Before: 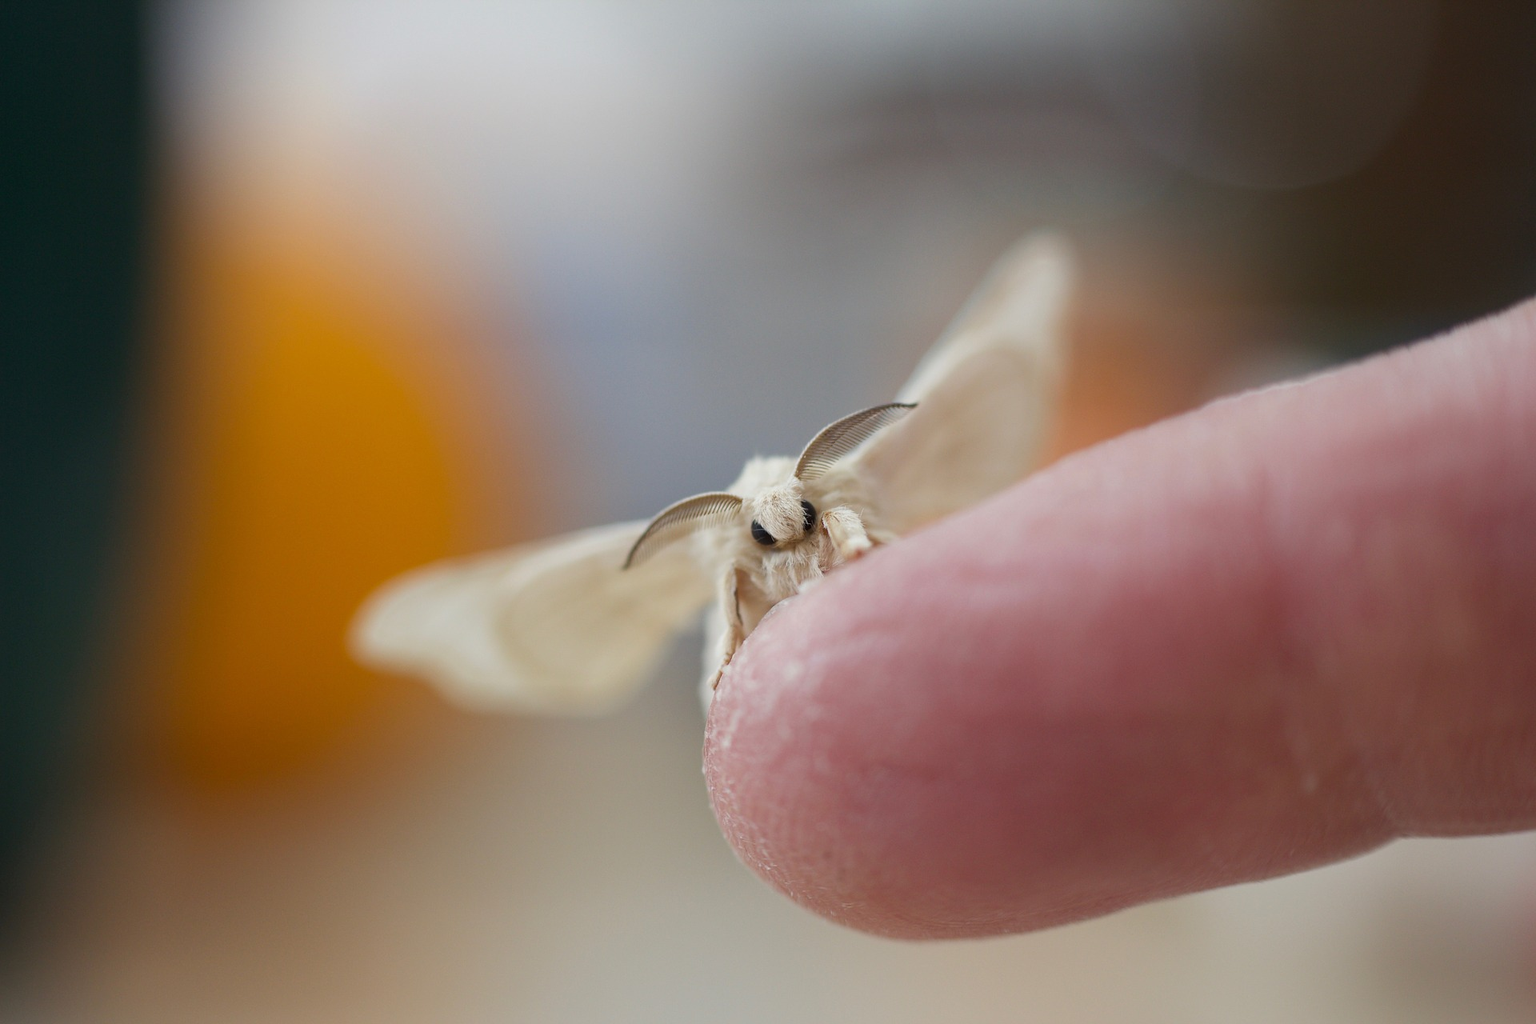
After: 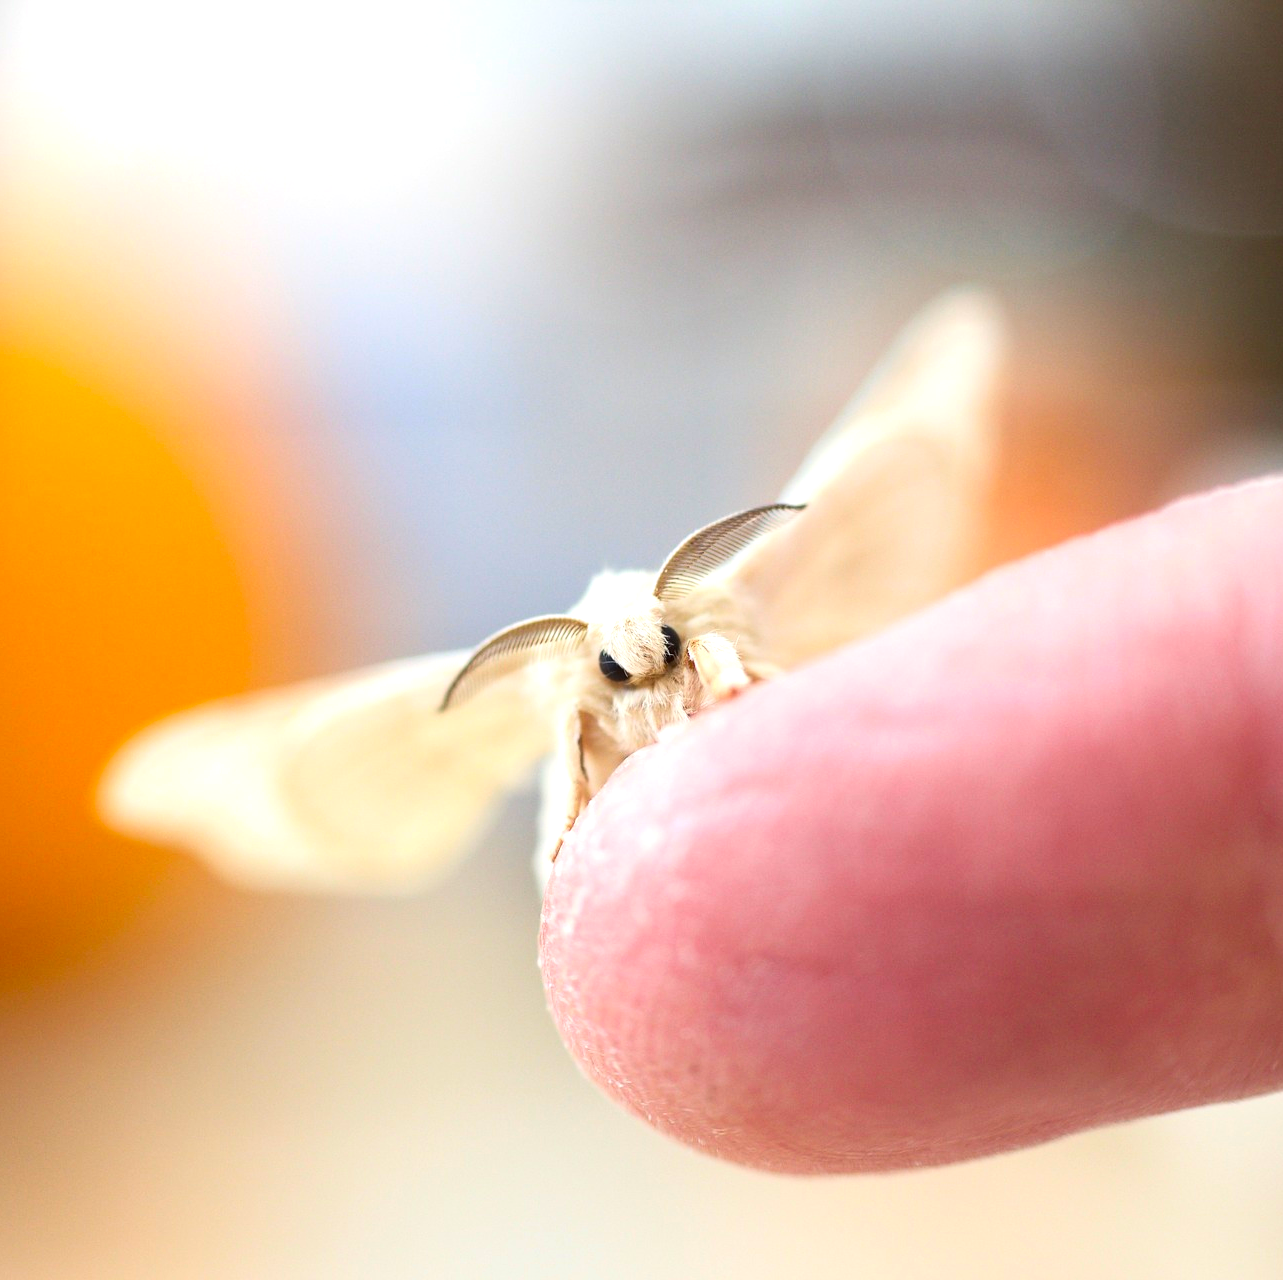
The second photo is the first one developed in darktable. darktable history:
crop and rotate: left 17.732%, right 15.423%
exposure: black level correction 0, exposure 1 EV, compensate exposure bias true, compensate highlight preservation false
contrast brightness saturation: contrast 0.18, saturation 0.3
